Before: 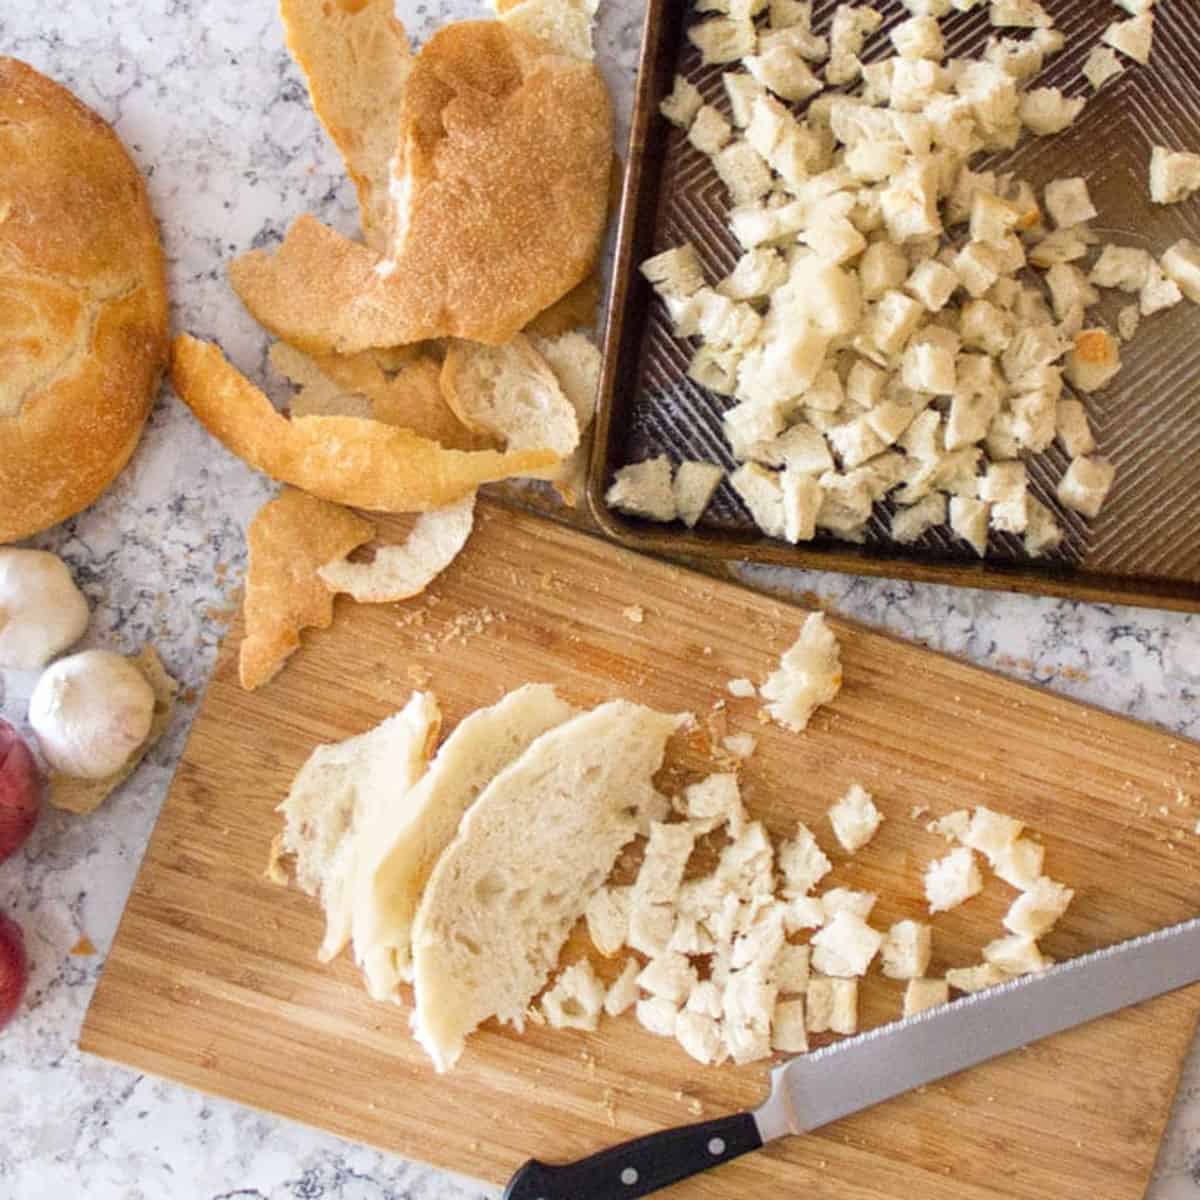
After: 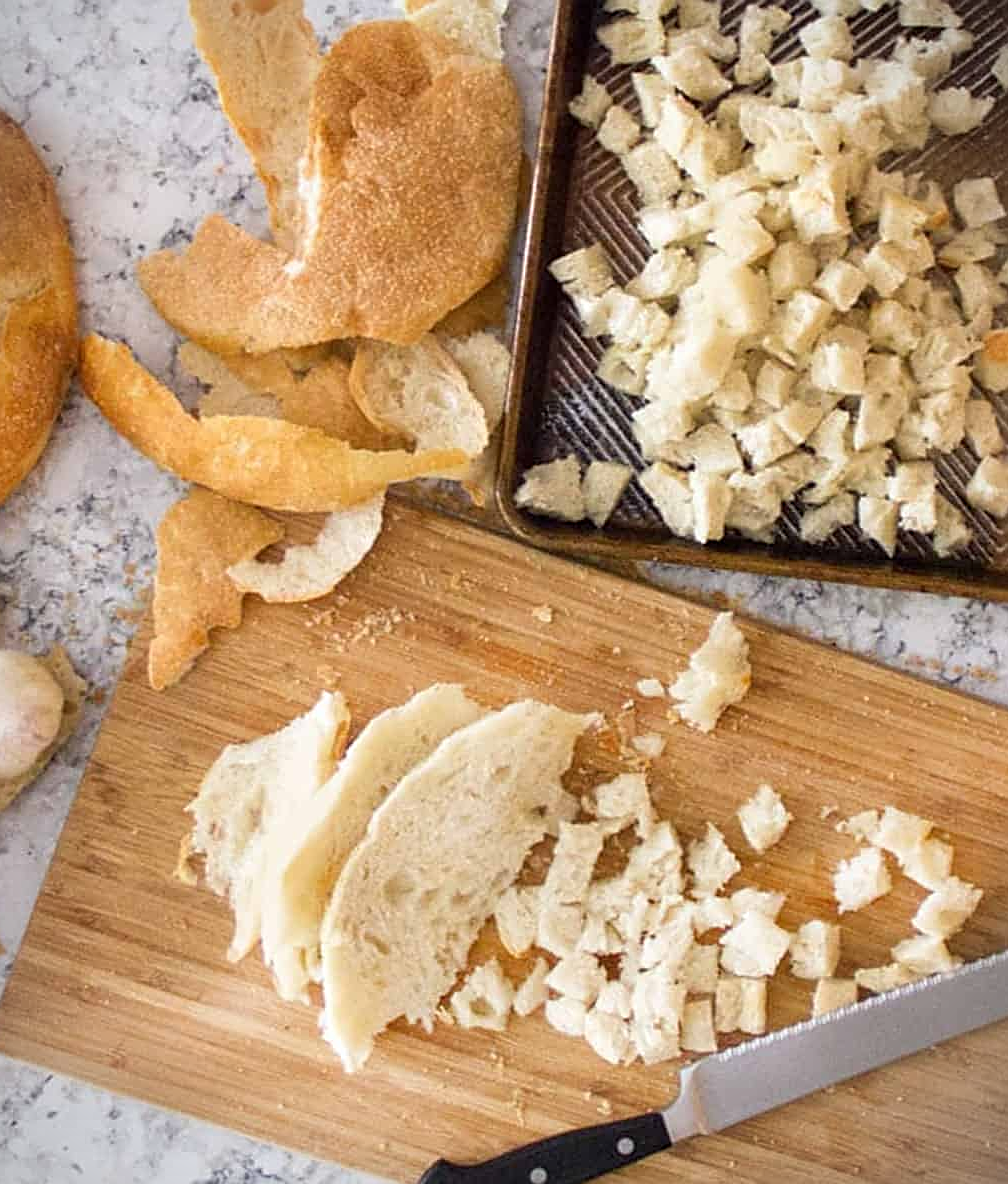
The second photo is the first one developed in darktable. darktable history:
sharpen: on, module defaults
crop: left 7.598%, right 7.873%
vignetting: fall-off start 91.19%
